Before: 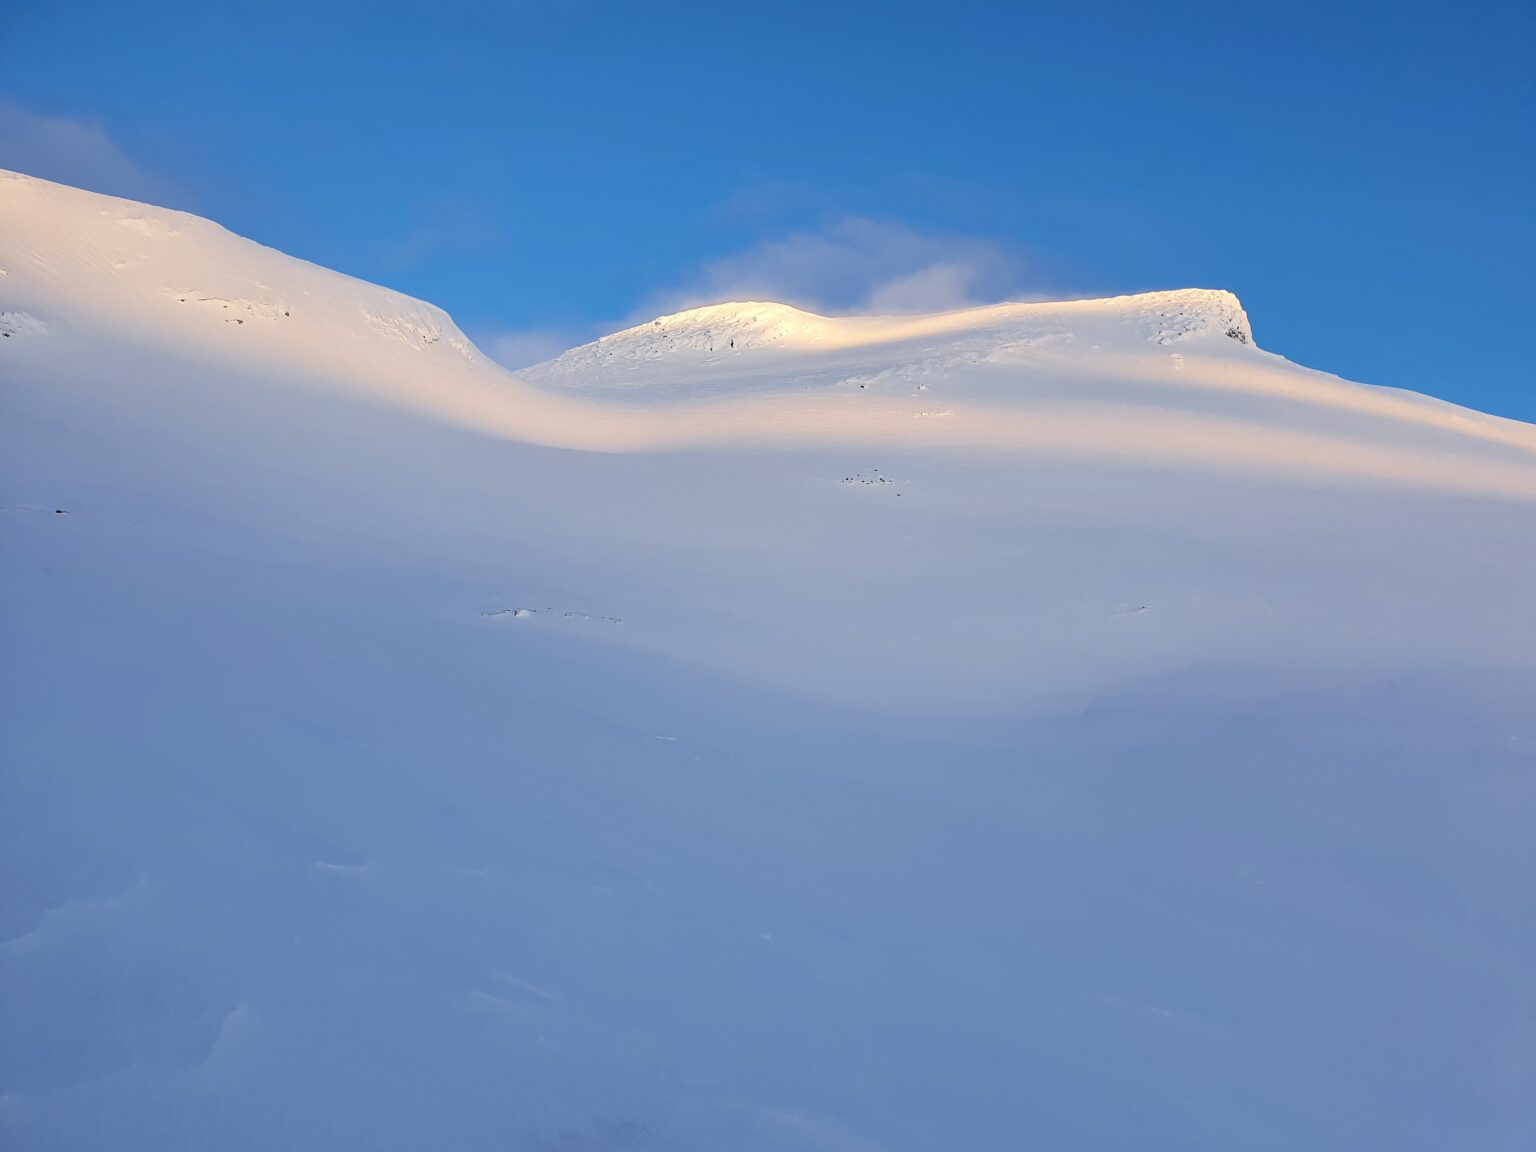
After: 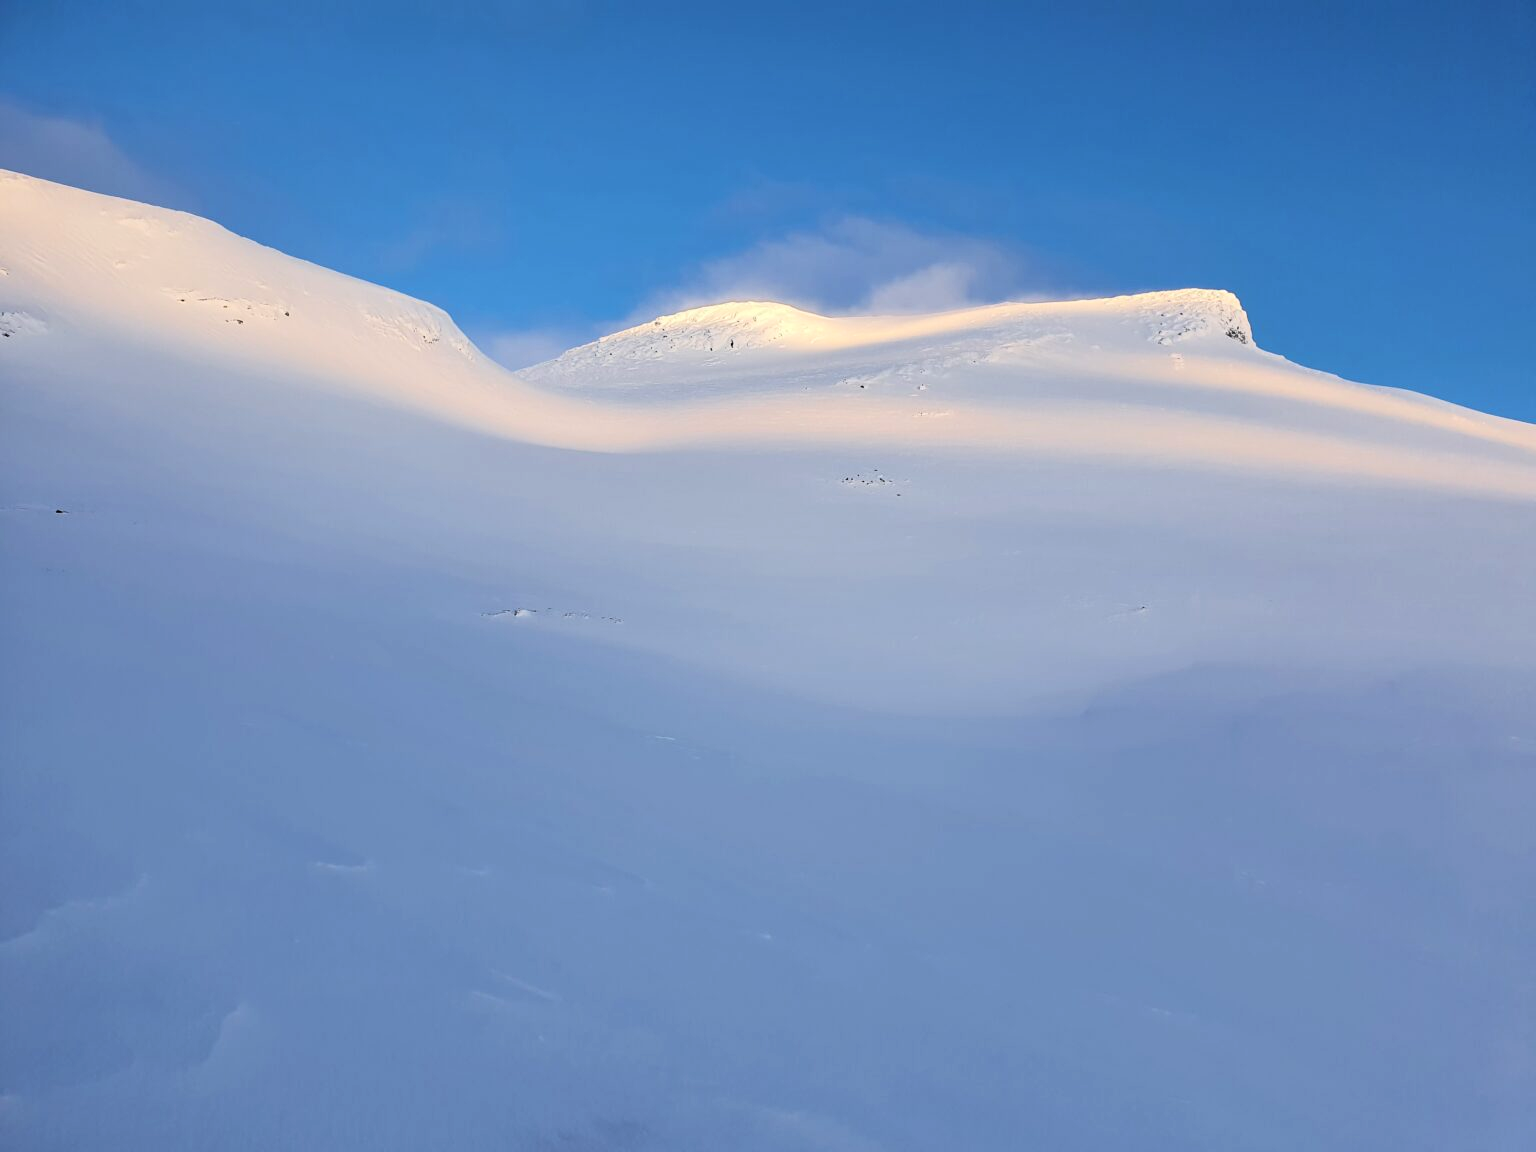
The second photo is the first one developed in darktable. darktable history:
tone curve: curves: ch0 [(0, 0) (0.118, 0.034) (0.182, 0.124) (0.265, 0.214) (0.504, 0.508) (0.783, 0.825) (1, 1)], color space Lab, linked channels, preserve colors none
